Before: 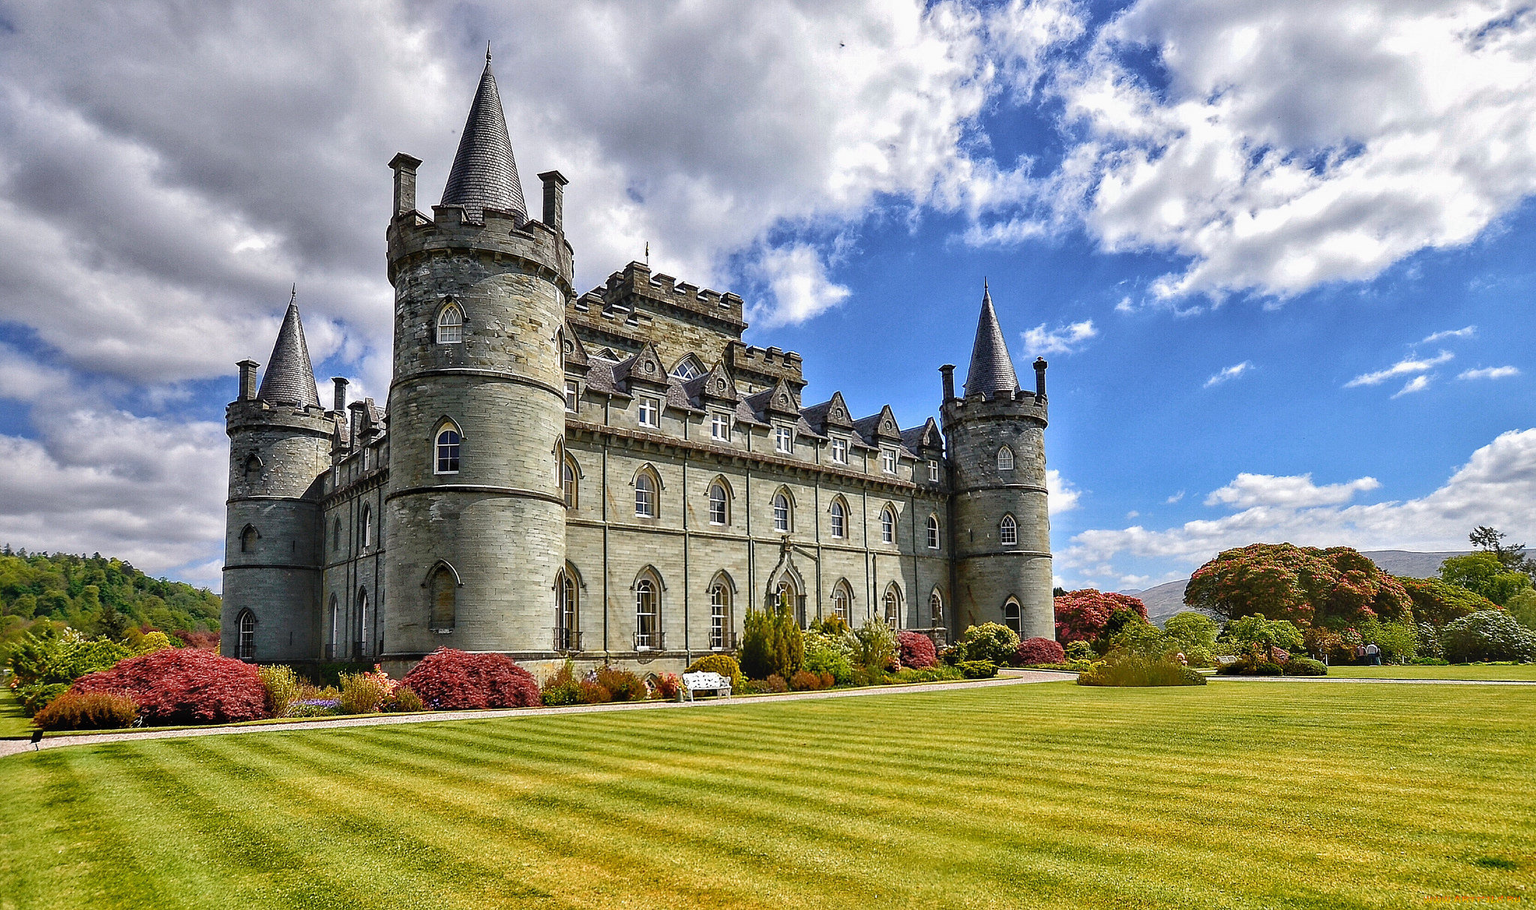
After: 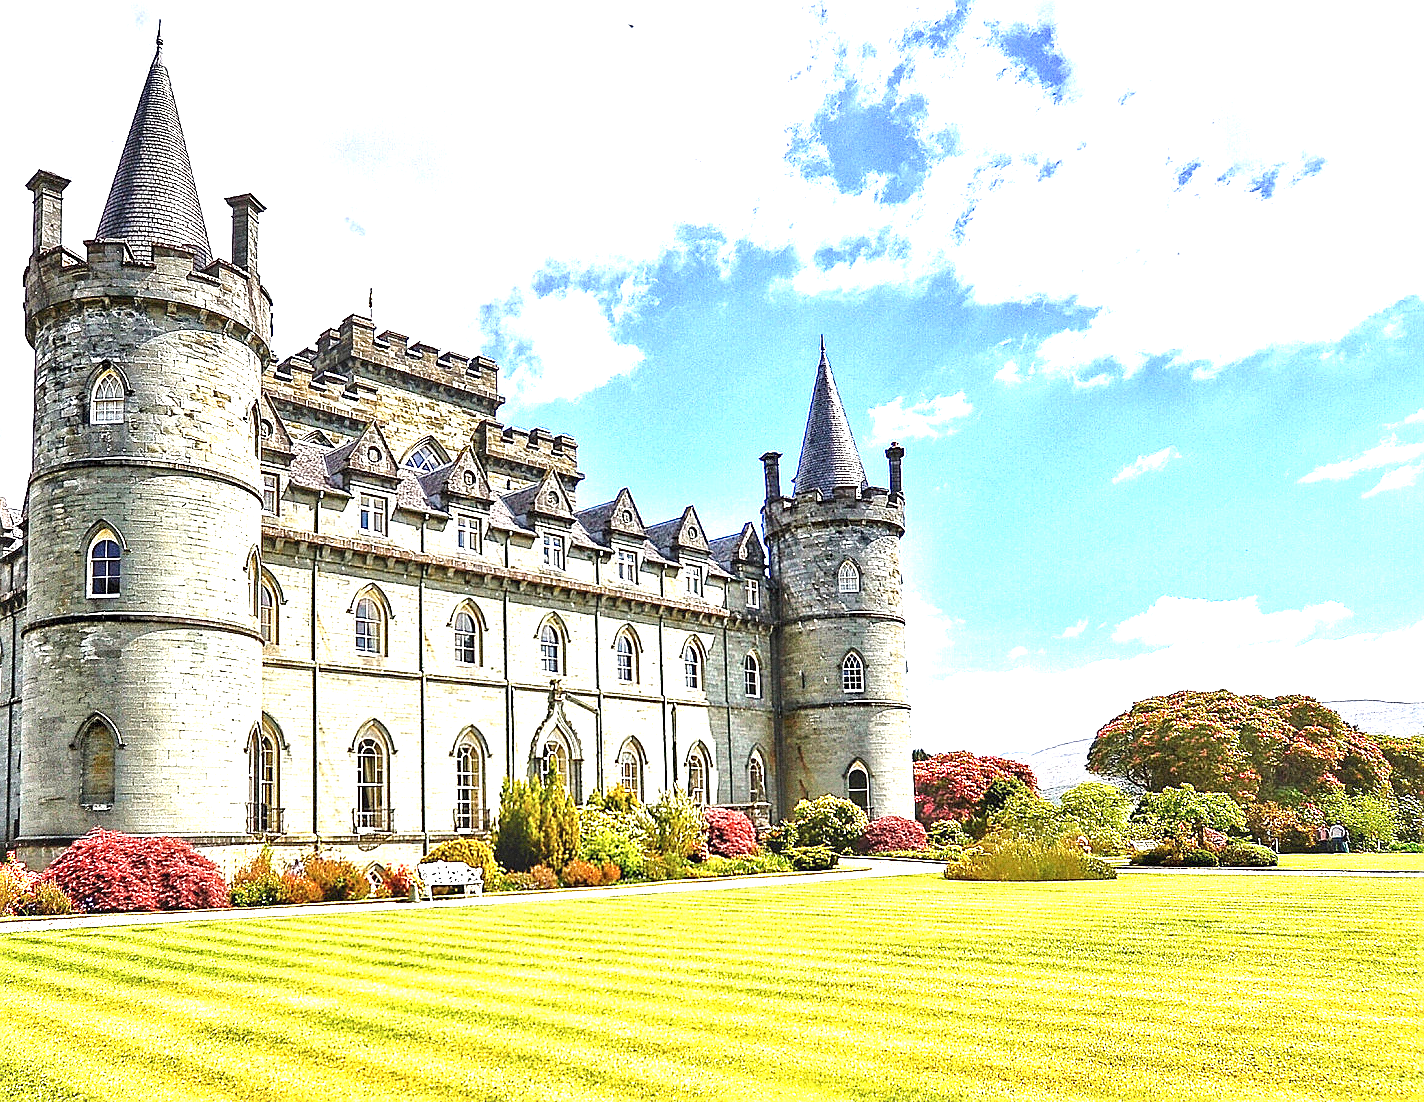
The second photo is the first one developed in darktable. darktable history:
sharpen: on, module defaults
crop and rotate: left 24.034%, top 2.838%, right 6.406%, bottom 6.299%
contrast brightness saturation: contrast 0.01, saturation -0.05
grain: on, module defaults
exposure: exposure 2 EV, compensate exposure bias true, compensate highlight preservation false
